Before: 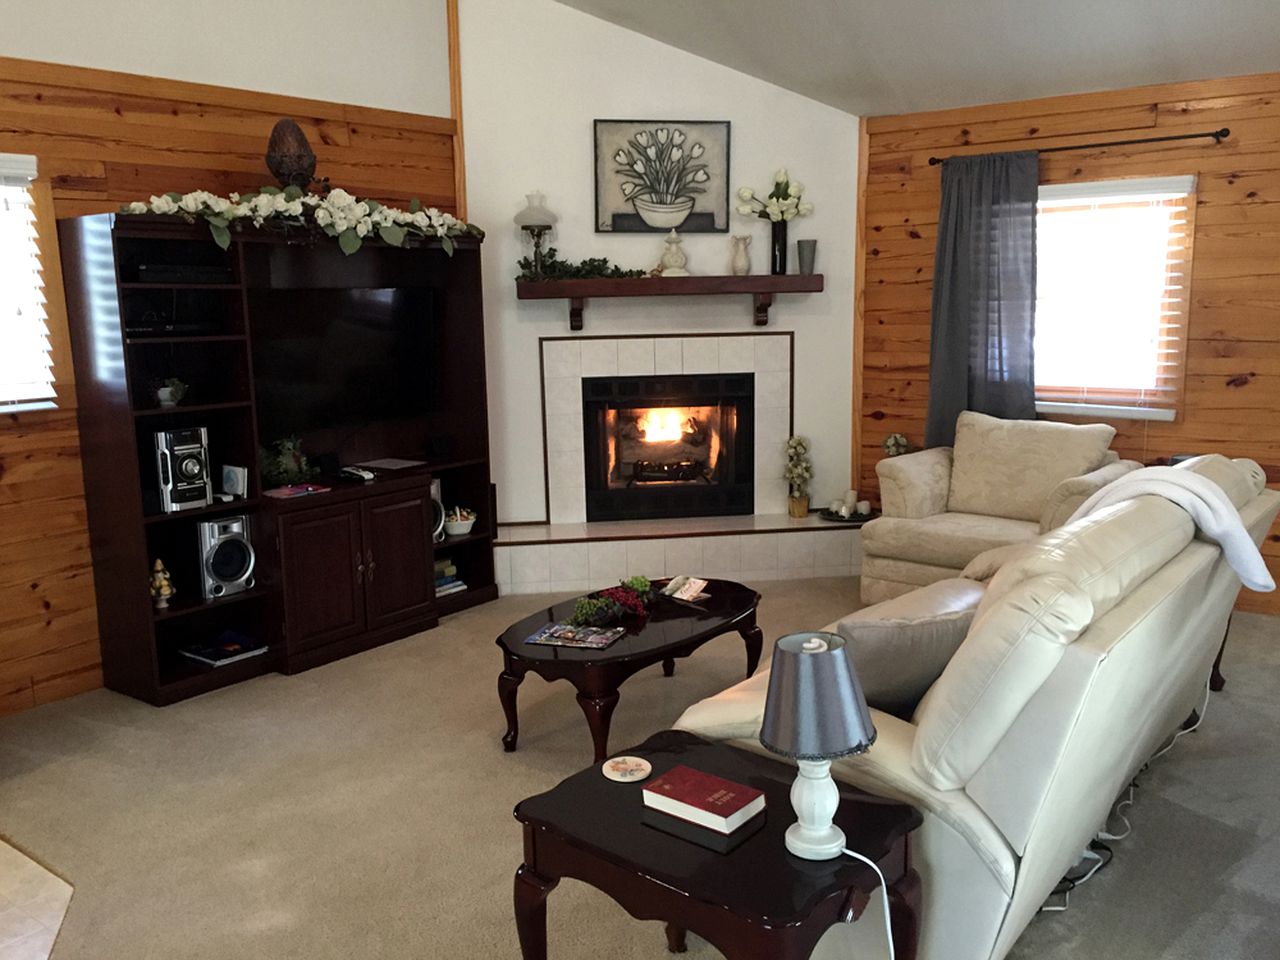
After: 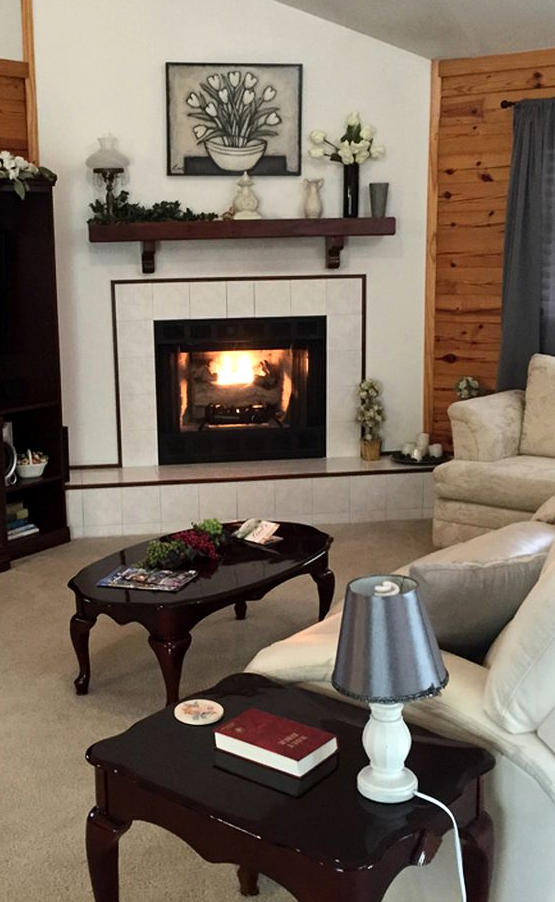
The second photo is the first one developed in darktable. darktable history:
contrast brightness saturation: contrast 0.15, brightness 0.05
crop: left 33.452%, top 6.025%, right 23.155%
